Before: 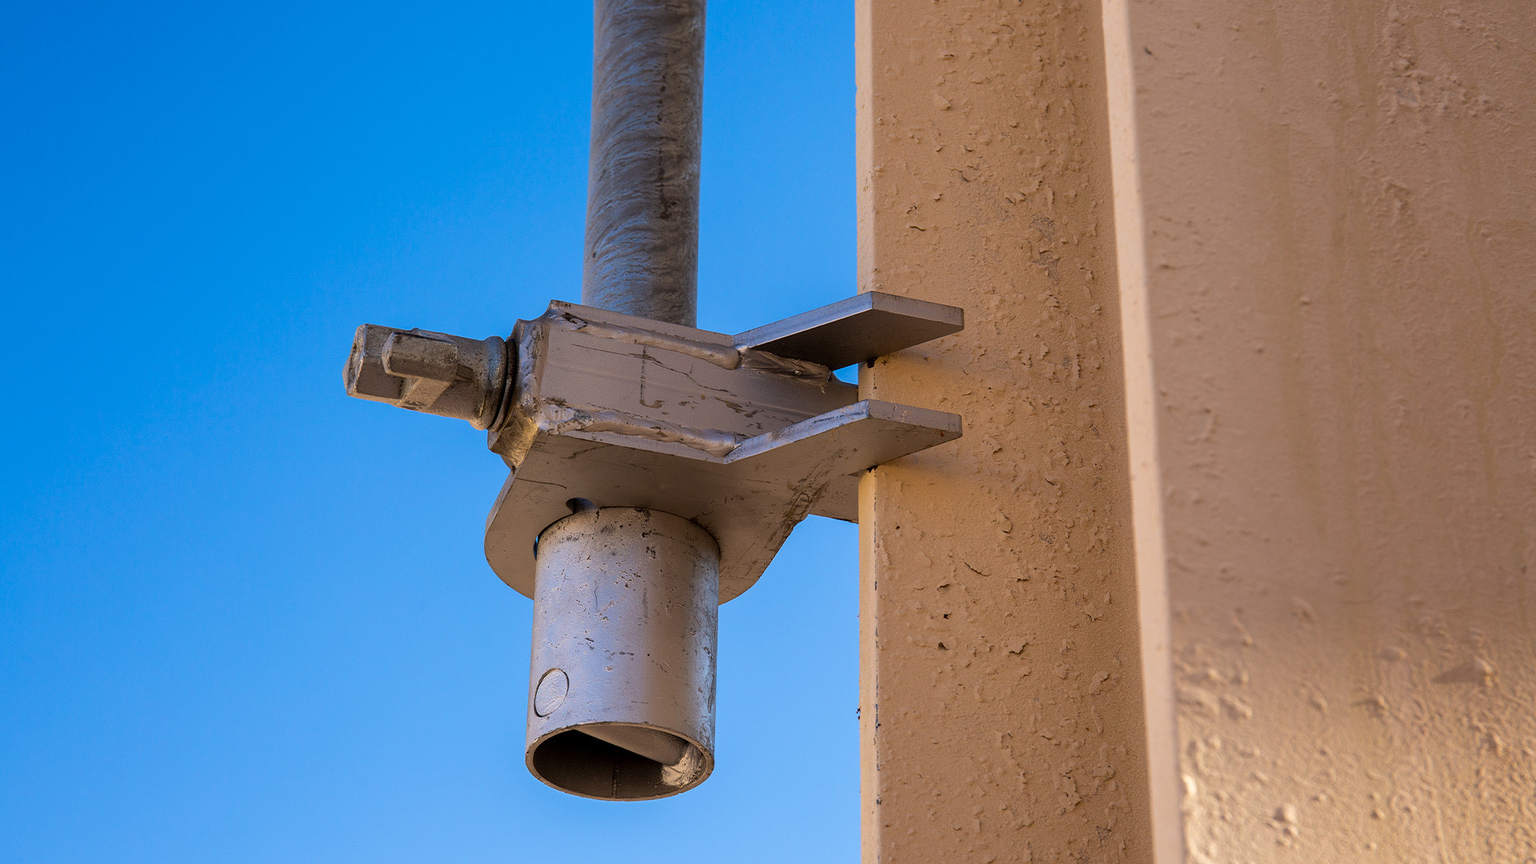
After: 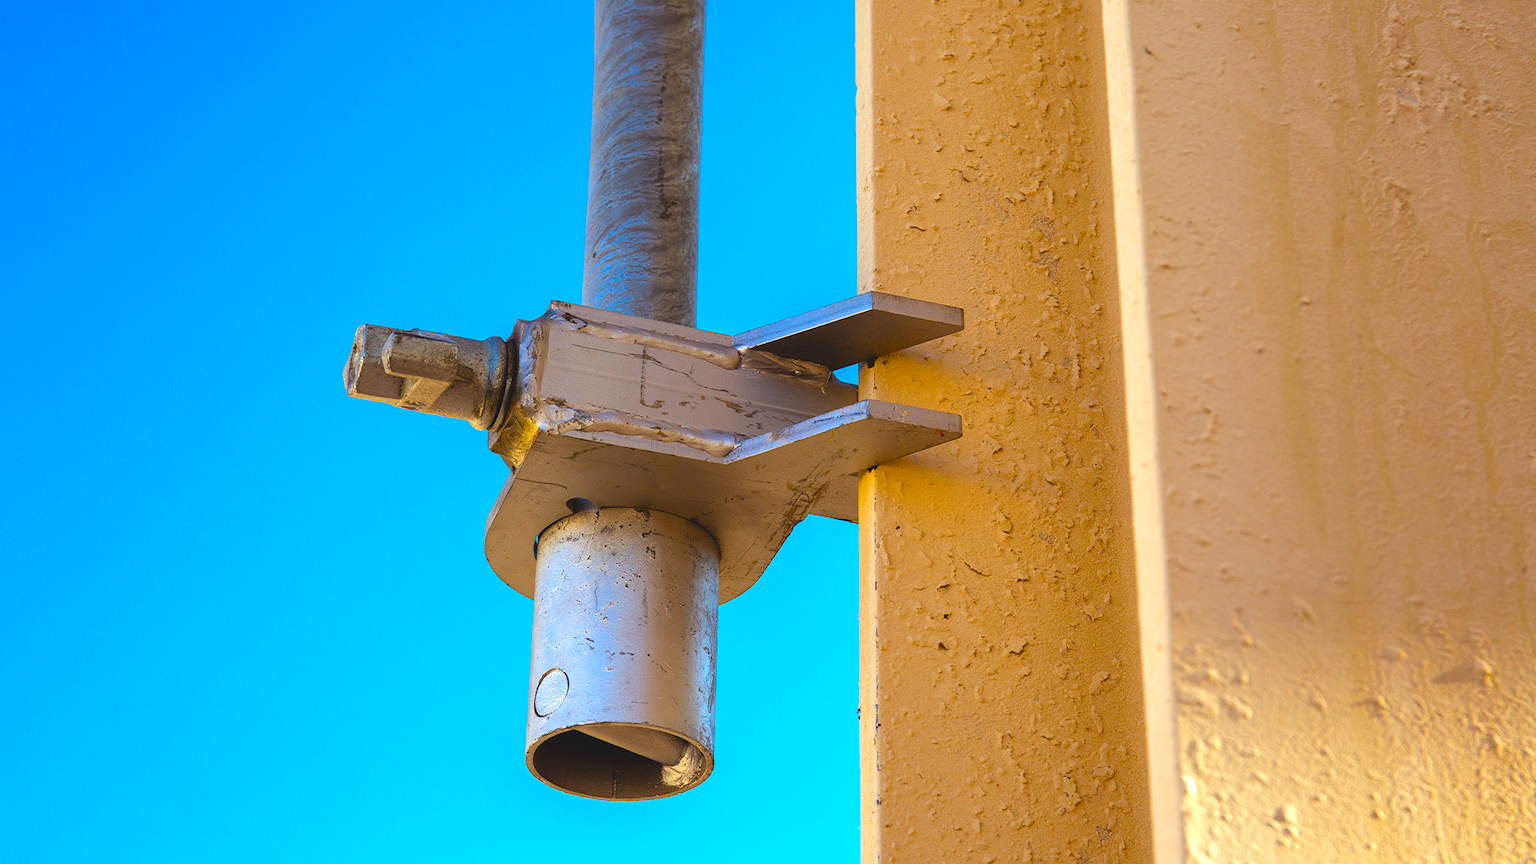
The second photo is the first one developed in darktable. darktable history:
color balance rgb: highlights gain › luminance 19.842%, highlights gain › chroma 2.725%, highlights gain › hue 174.33°, global offset › luminance 0.767%, perceptual saturation grading › global saturation 37.108%, perceptual saturation grading › shadows 35.322%, perceptual brilliance grading › global brilliance 9.345%, perceptual brilliance grading › shadows 14.645%, global vibrance 20%
